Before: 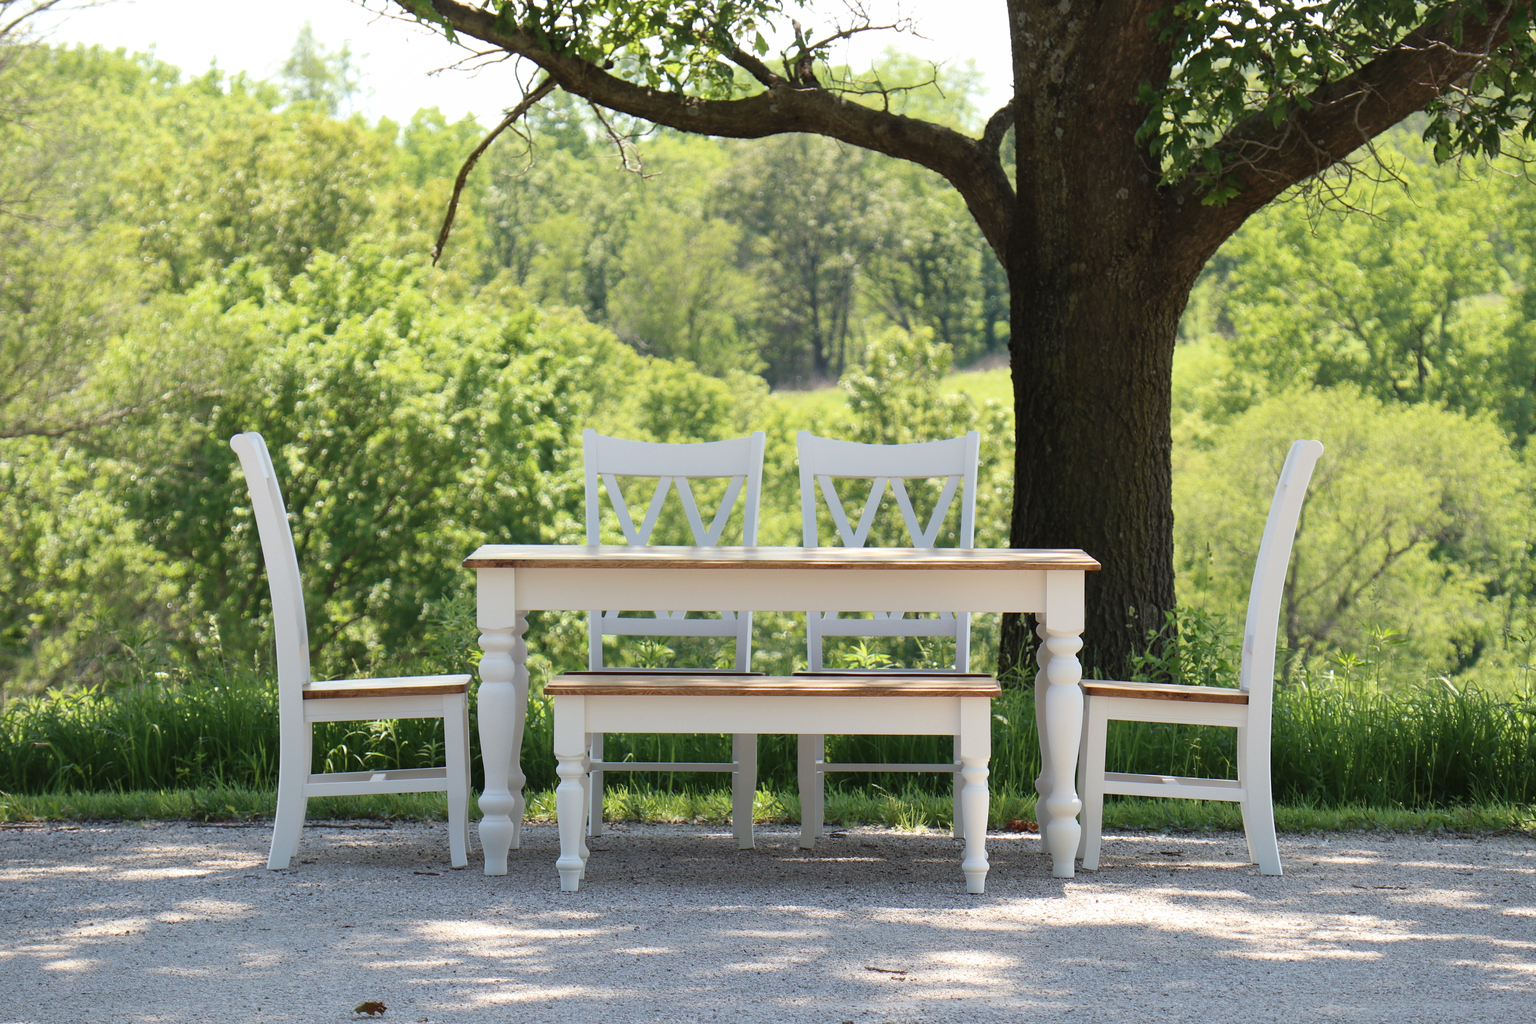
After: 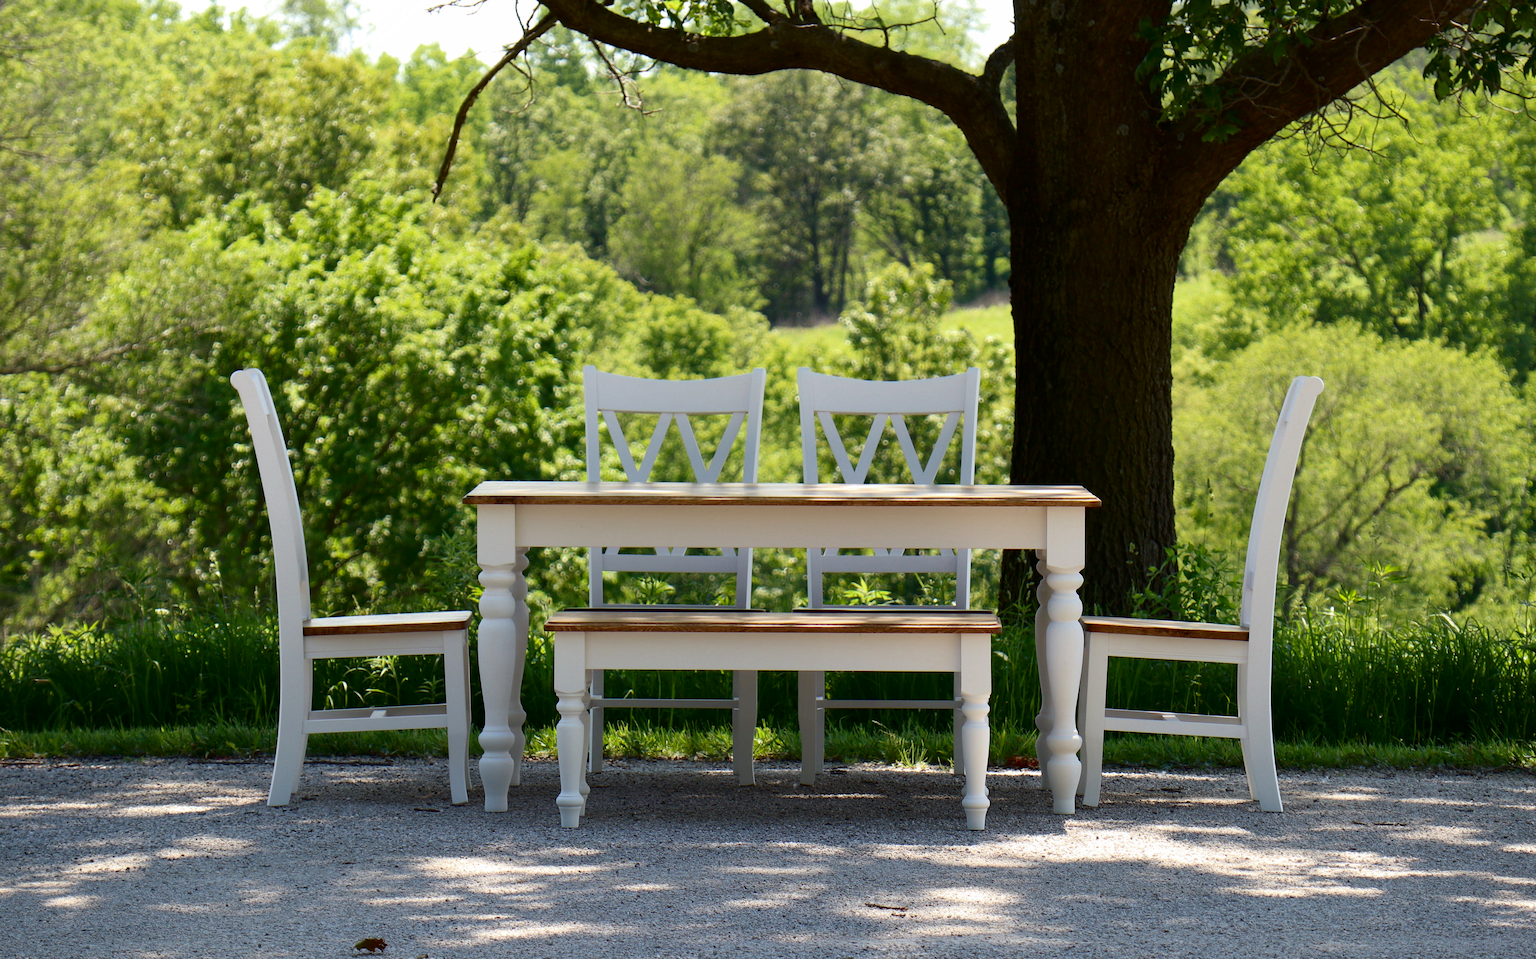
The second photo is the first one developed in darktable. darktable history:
contrast brightness saturation: contrast 0.1, brightness -0.26, saturation 0.14
crop and rotate: top 6.25%
